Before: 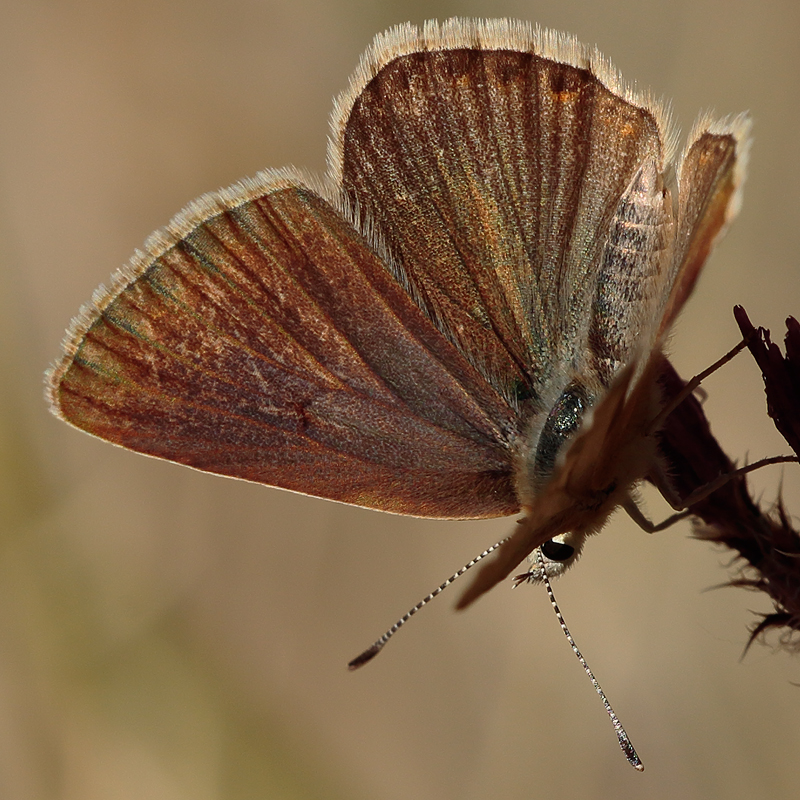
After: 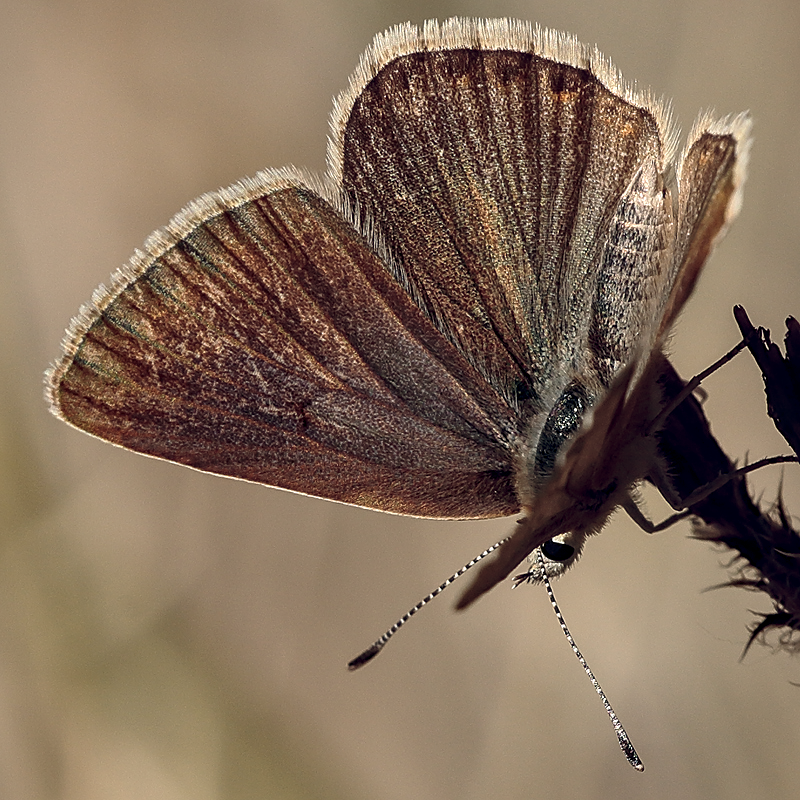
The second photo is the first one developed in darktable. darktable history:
shadows and highlights: shadows 12, white point adjustment 1.2, soften with gaussian
color correction: highlights a* -0.137, highlights b* 0.137
color balance rgb: shadows lift › hue 87.51°, highlights gain › chroma 0.68%, highlights gain › hue 55.1°, global offset › chroma 0.13%, global offset › hue 253.66°, linear chroma grading › global chroma 0.5%, perceptual saturation grading › global saturation 16.38%
exposure: exposure 0.2 EV, compensate highlight preservation false
contrast brightness saturation: contrast 0.1, saturation -0.36
color calibration: x 0.342, y 0.355, temperature 5146 K
local contrast: detail 130%
sharpen: on, module defaults
